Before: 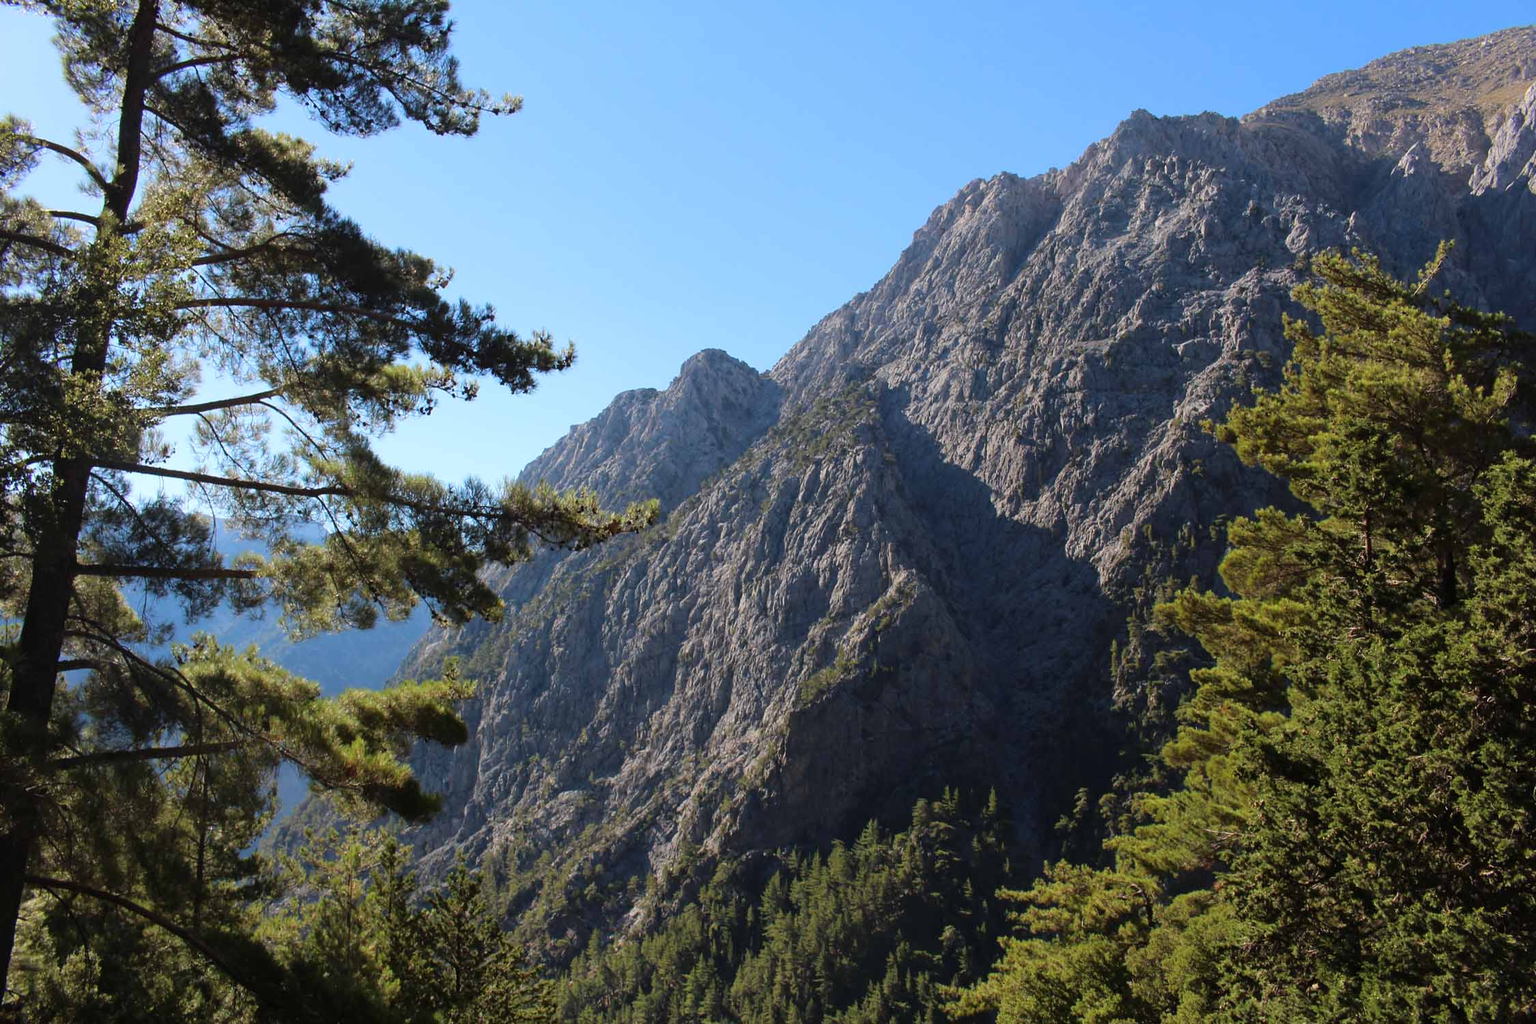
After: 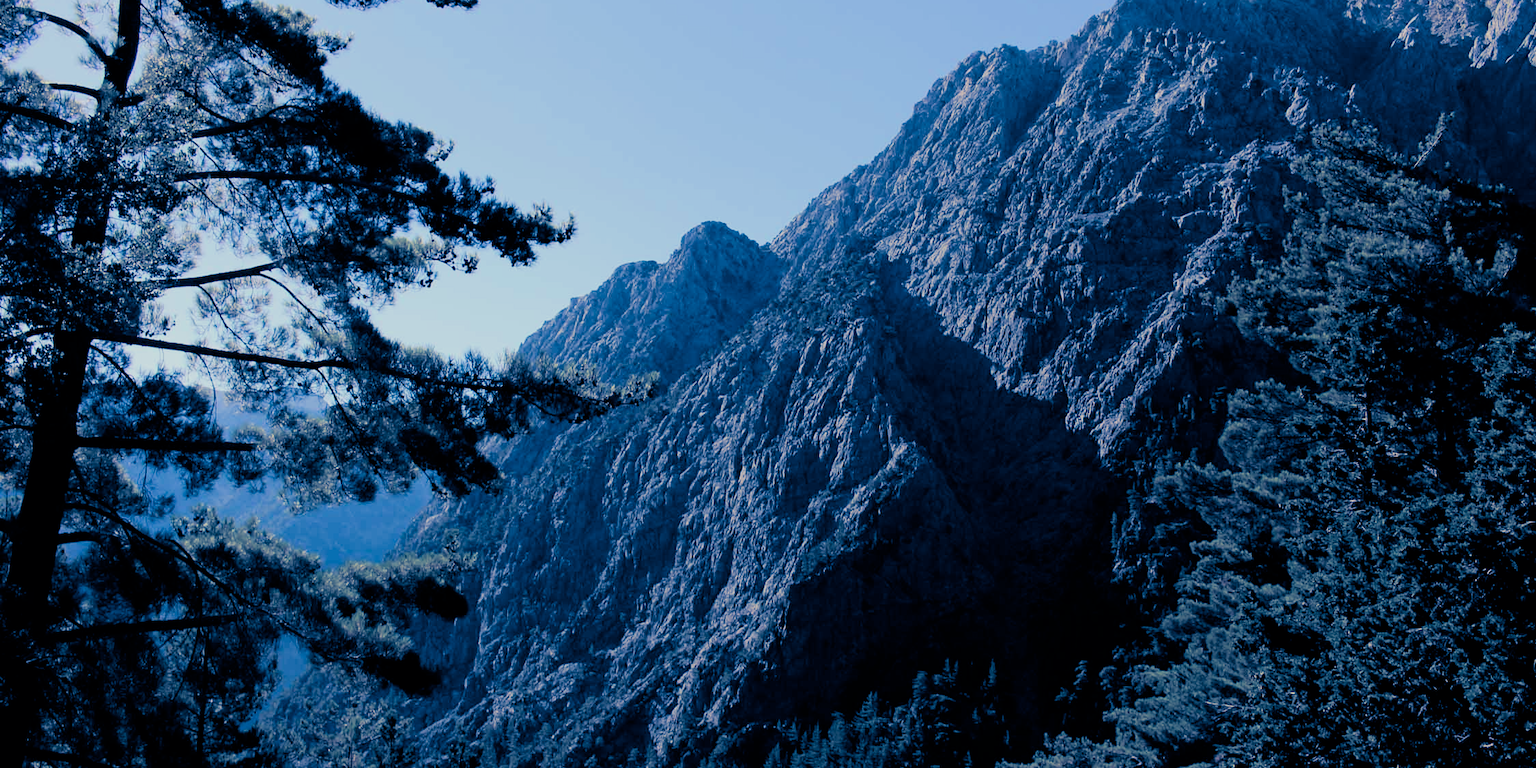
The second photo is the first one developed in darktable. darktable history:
split-toning: shadows › hue 226.8°, shadows › saturation 1, highlights › saturation 0, balance -61.41
crop and rotate: top 12.5%, bottom 12.5%
filmic rgb: black relative exposure -5 EV, hardness 2.88, contrast 1.1, highlights saturation mix -20%
